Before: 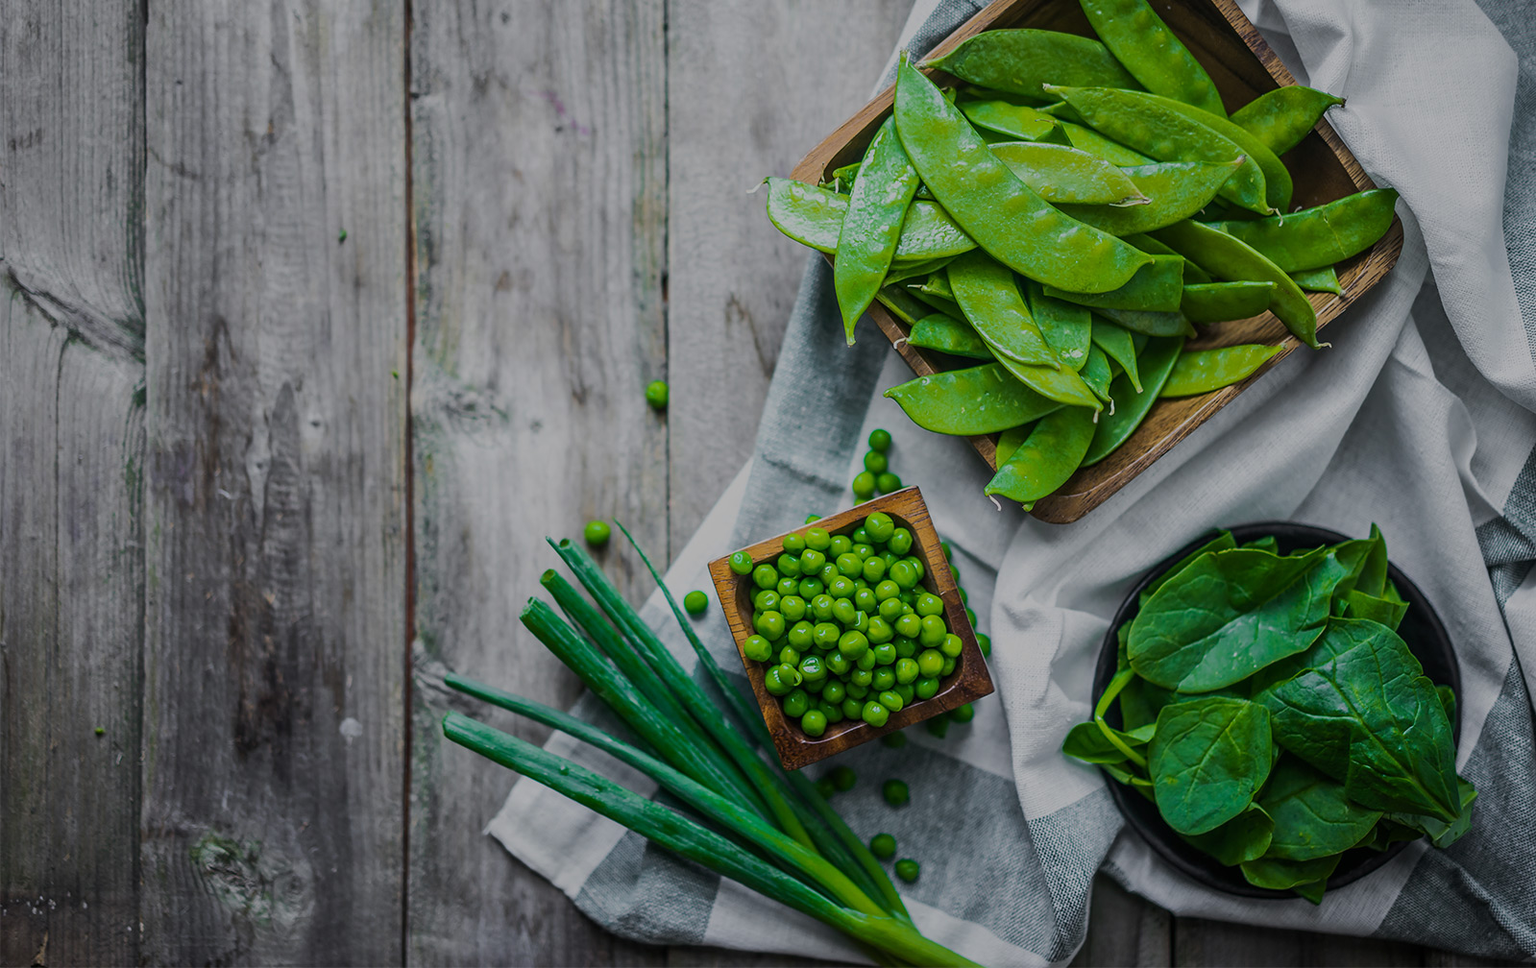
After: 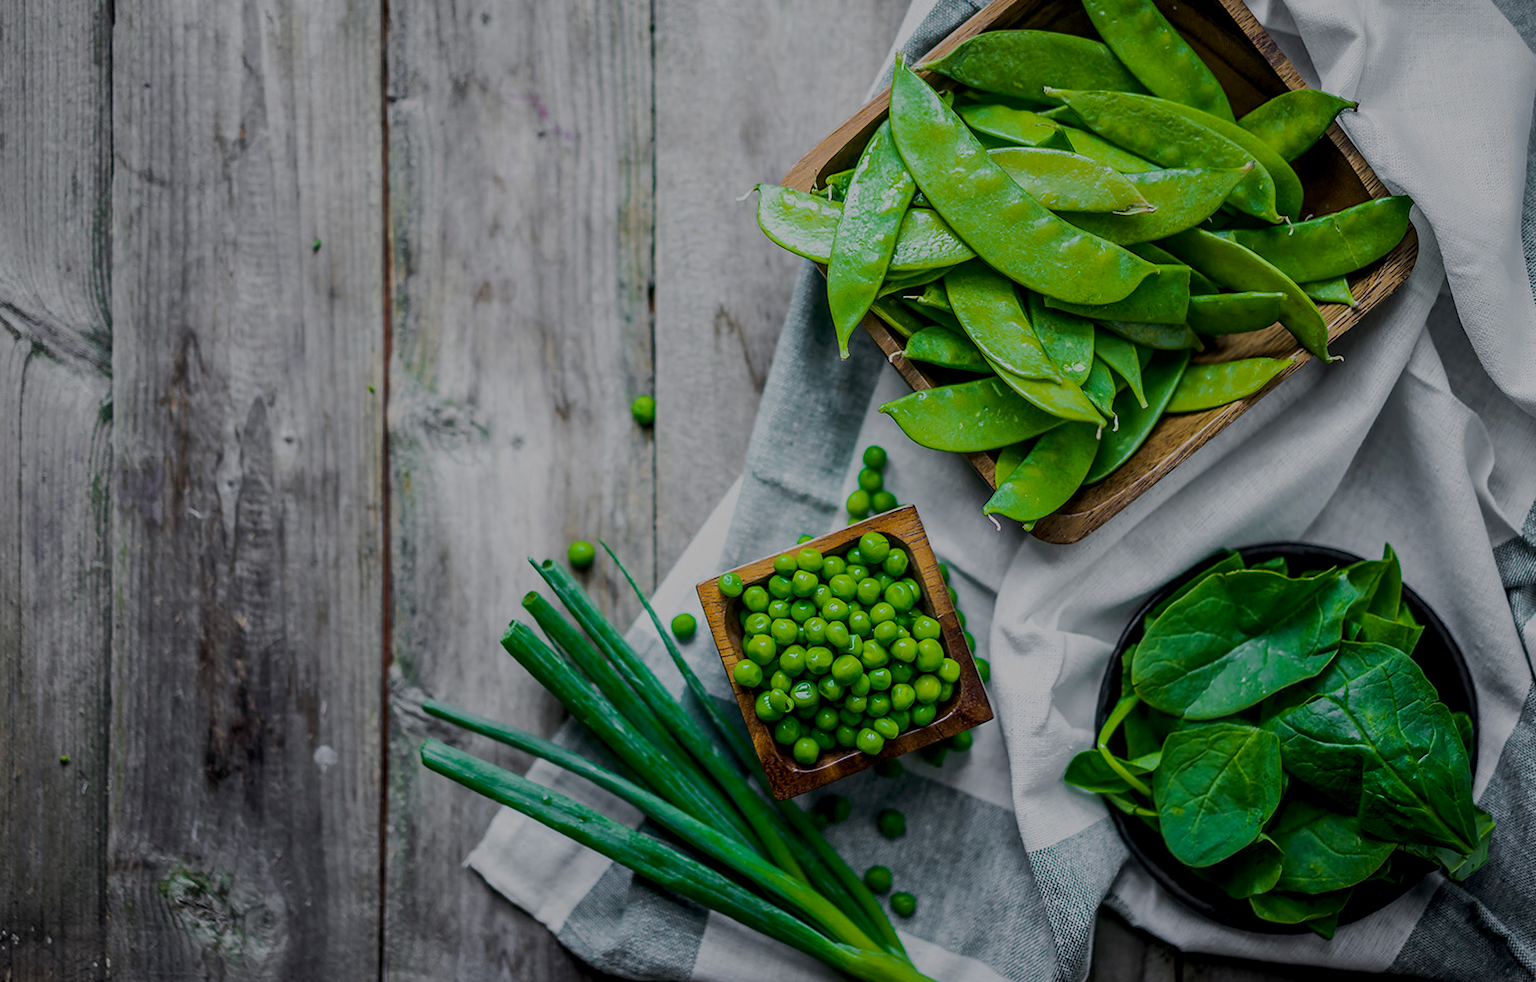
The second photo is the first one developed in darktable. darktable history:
crop and rotate: left 2.536%, right 1.107%, bottom 2.246%
exposure: black level correction 0.007, compensate highlight preservation false
